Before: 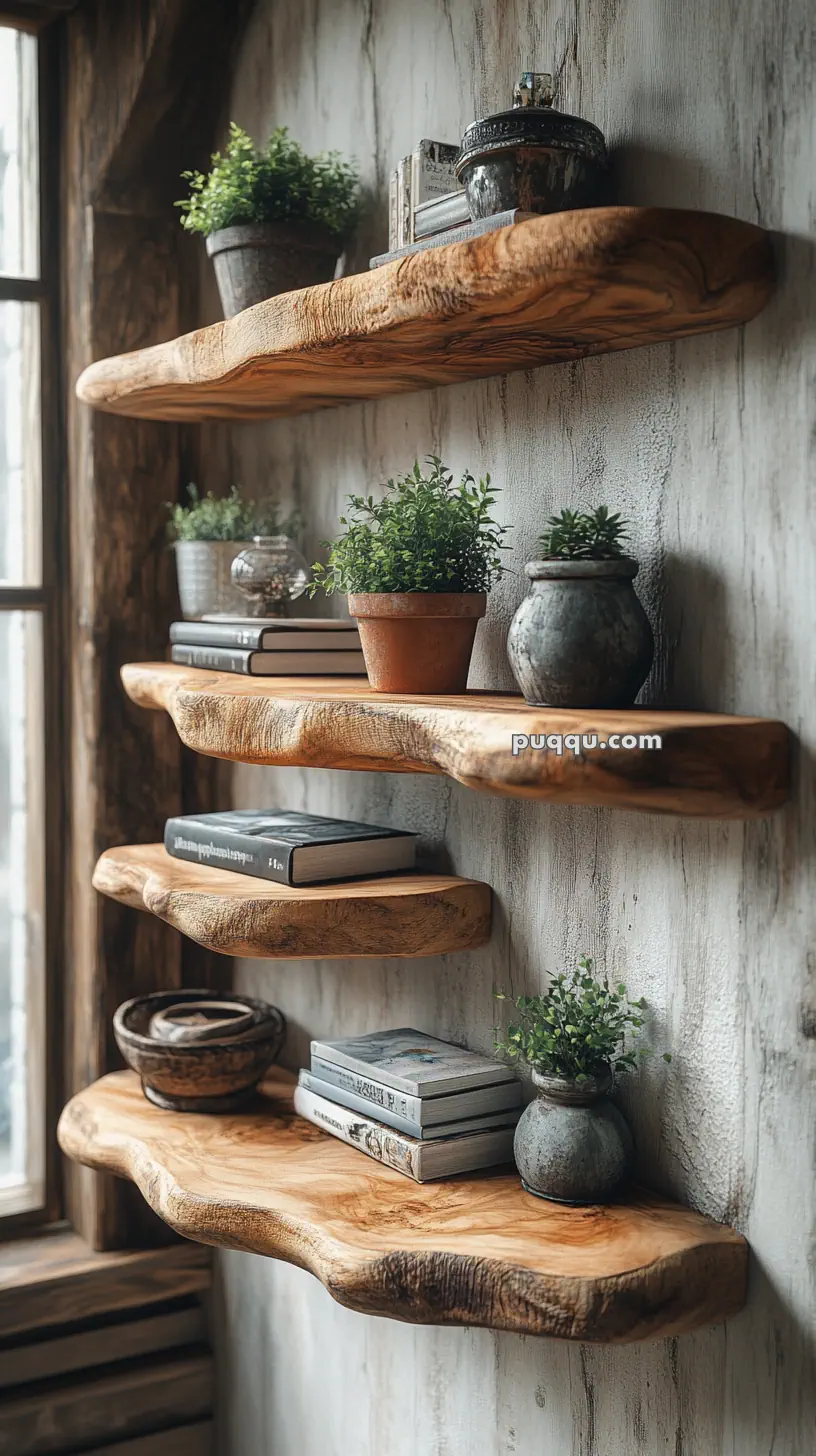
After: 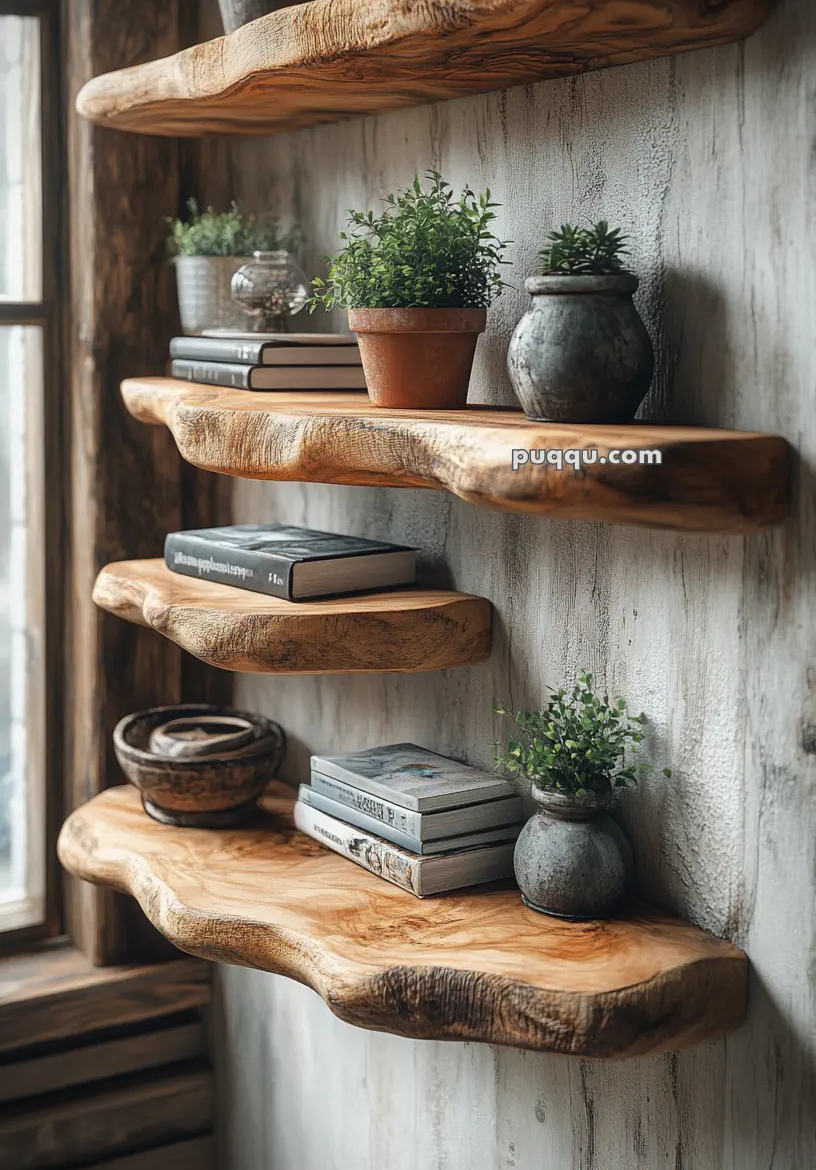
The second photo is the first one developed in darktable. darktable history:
crop and rotate: top 19.639%
vignetting: fall-off start 92.44%, brightness -0.579, saturation -0.269
